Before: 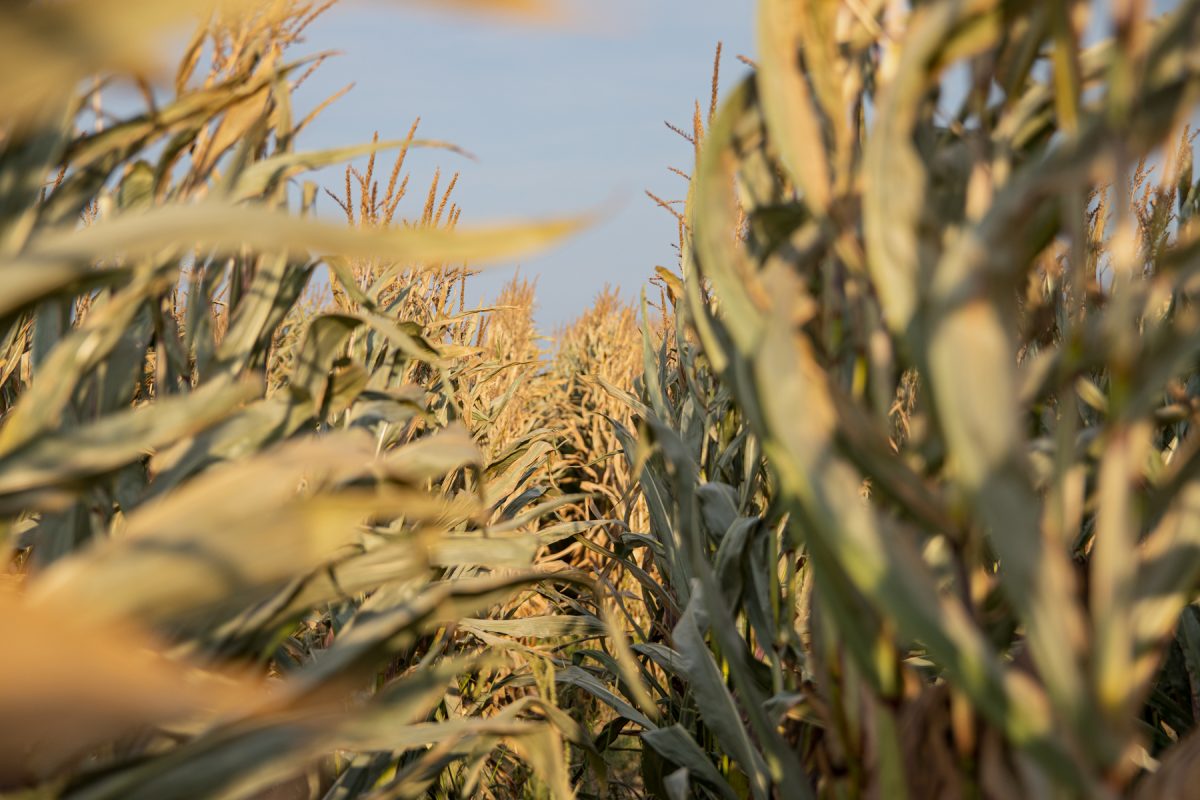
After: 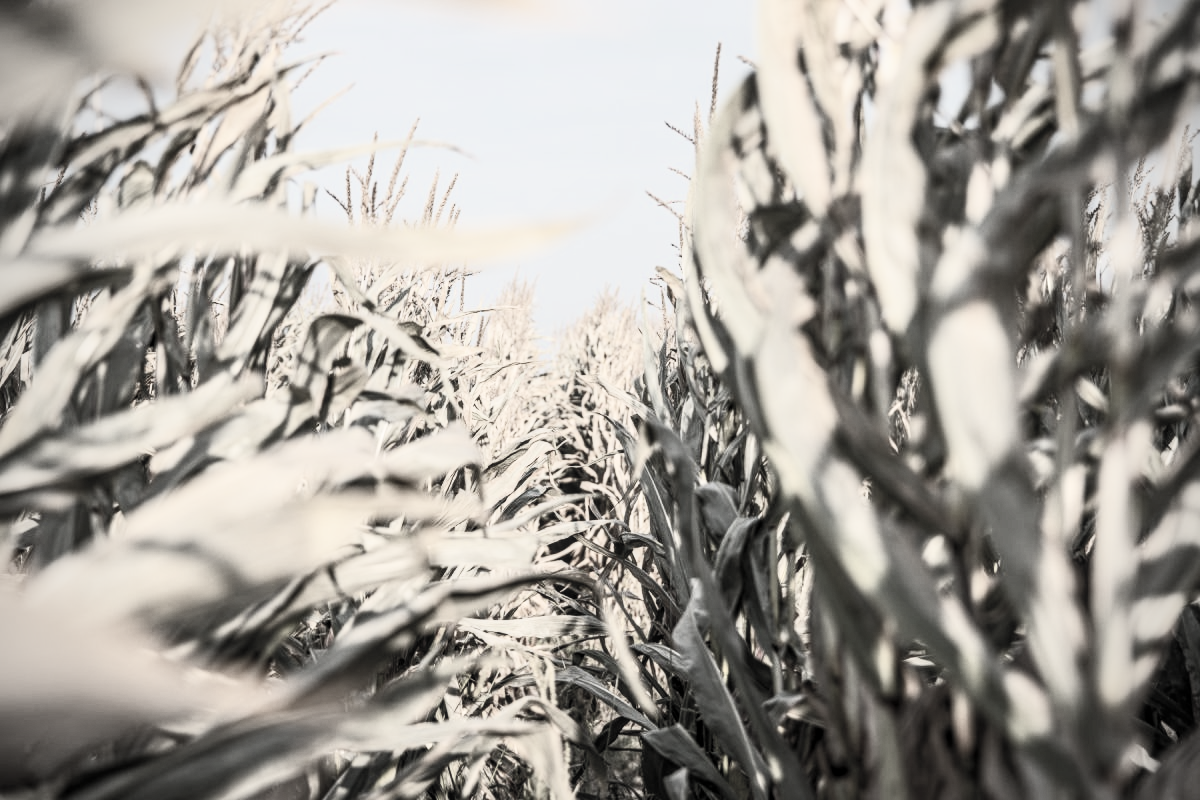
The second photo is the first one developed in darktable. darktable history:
color zones: curves: ch1 [(0, 0.34) (0.143, 0.164) (0.286, 0.152) (0.429, 0.176) (0.571, 0.173) (0.714, 0.188) (0.857, 0.199) (1, 0.34)]
contrast brightness saturation: contrast 0.571, brightness 0.565, saturation -0.33
filmic rgb: black relative exposure -7.65 EV, white relative exposure 4.56 EV, hardness 3.61
vignetting: on, module defaults
local contrast: on, module defaults
